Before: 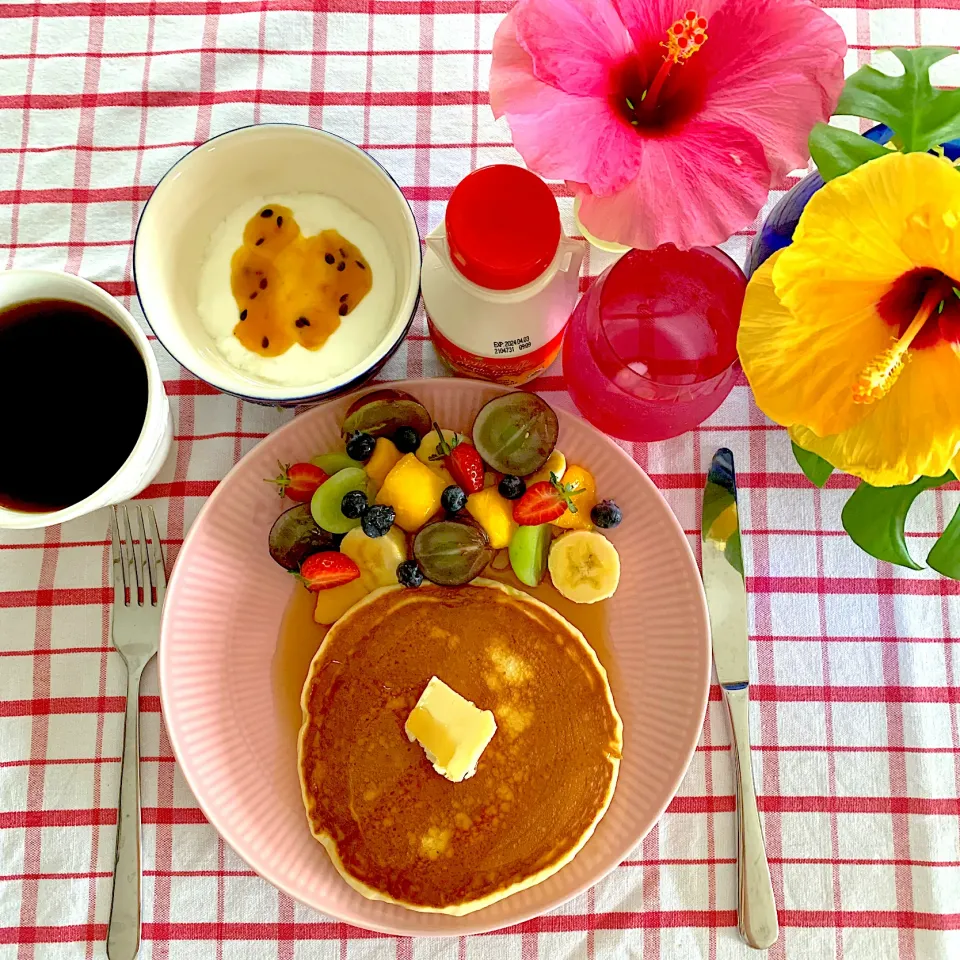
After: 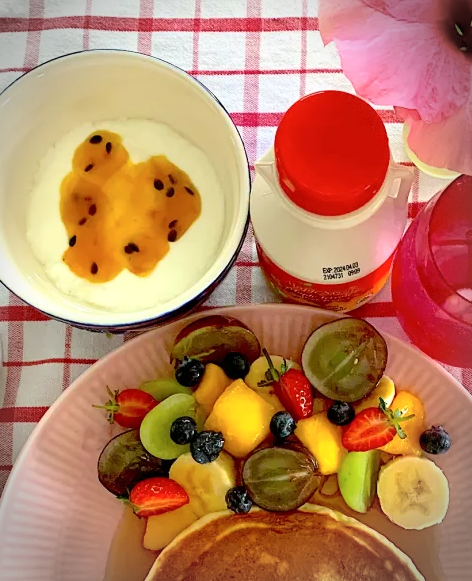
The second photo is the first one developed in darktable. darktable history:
contrast brightness saturation: contrast 0.154, brightness 0.048
crop: left 17.873%, top 7.717%, right 32.929%, bottom 31.694%
vignetting: automatic ratio true, dithering 8-bit output, unbound false
